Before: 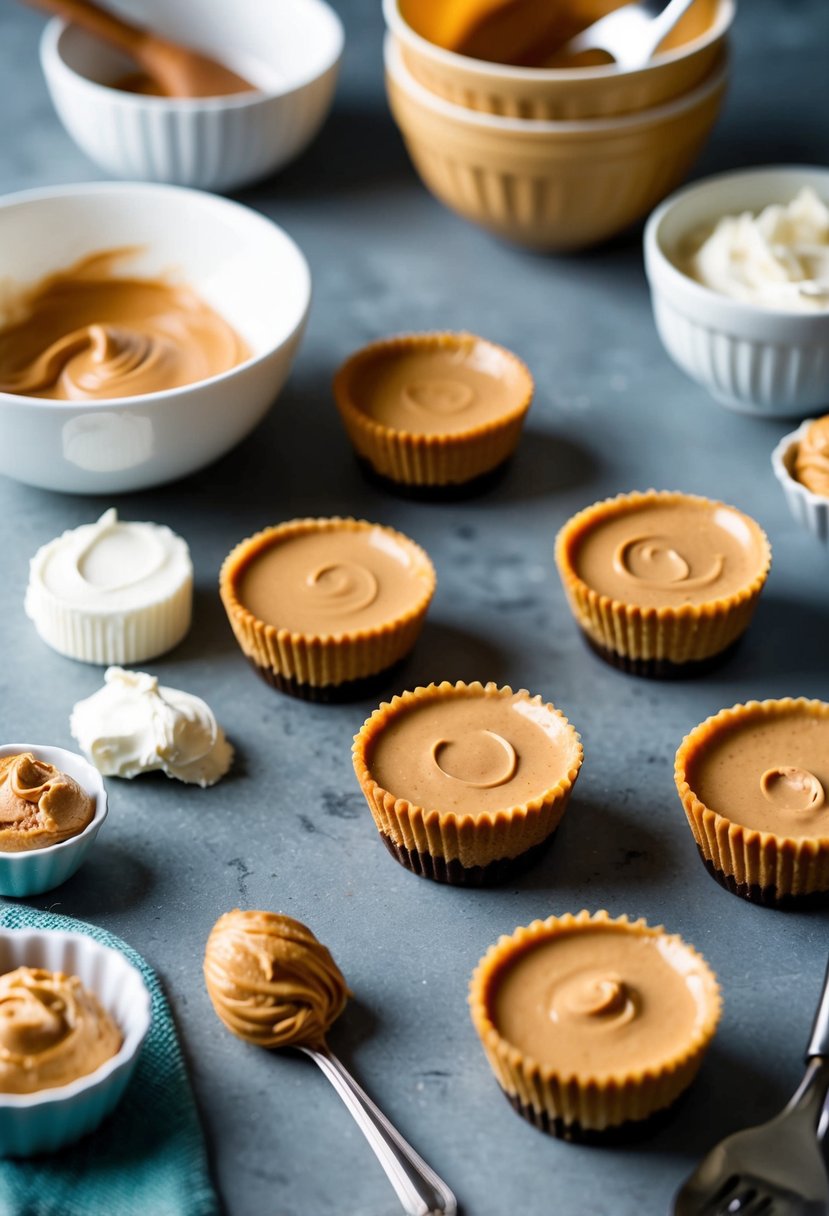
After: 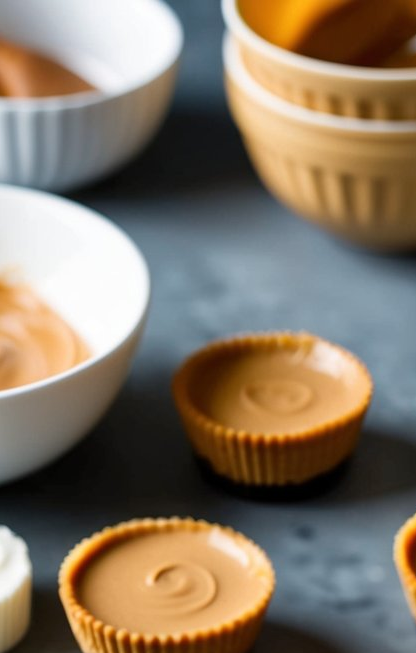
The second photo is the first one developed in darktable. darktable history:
crop: left 19.471%, right 30.269%, bottom 46.289%
